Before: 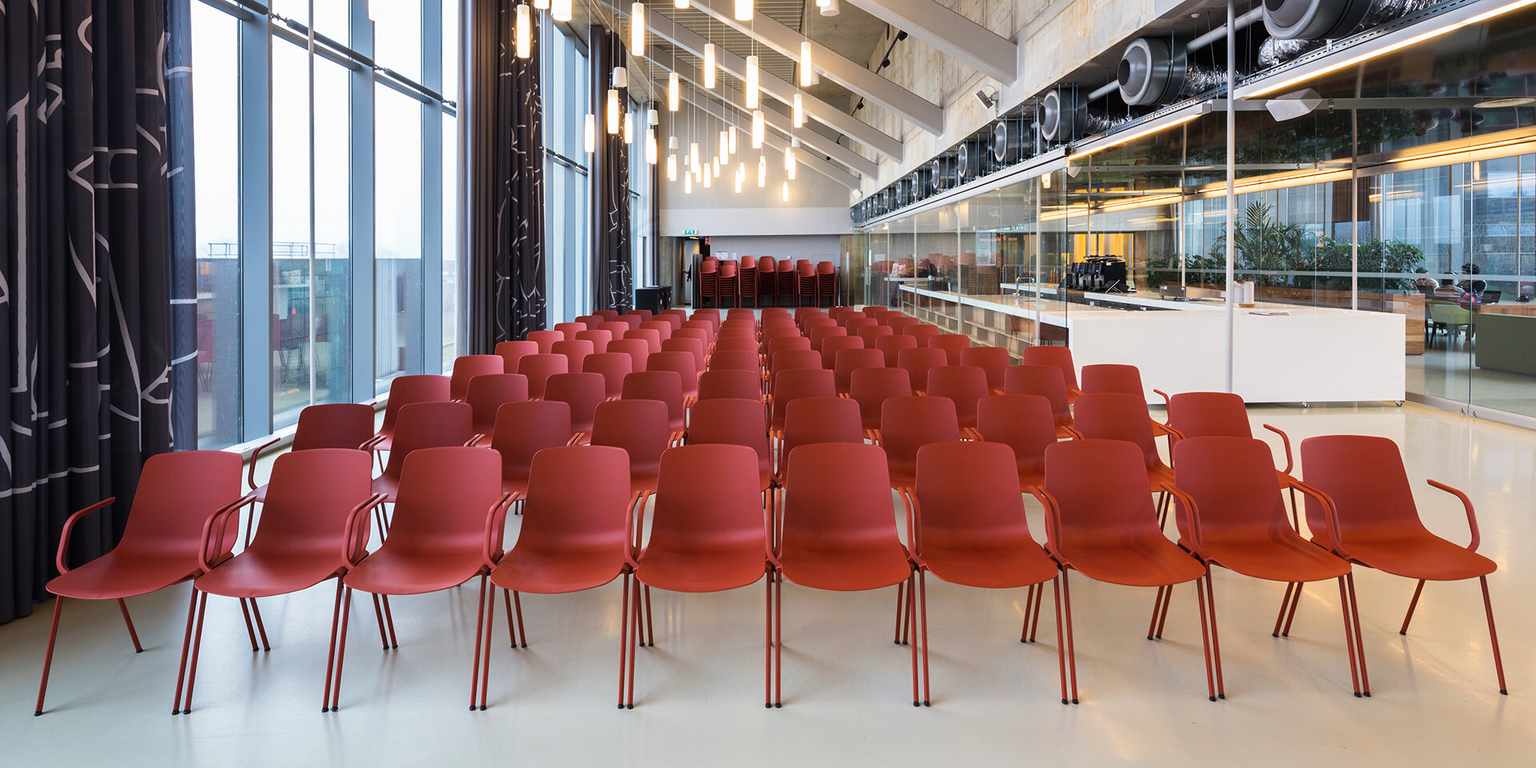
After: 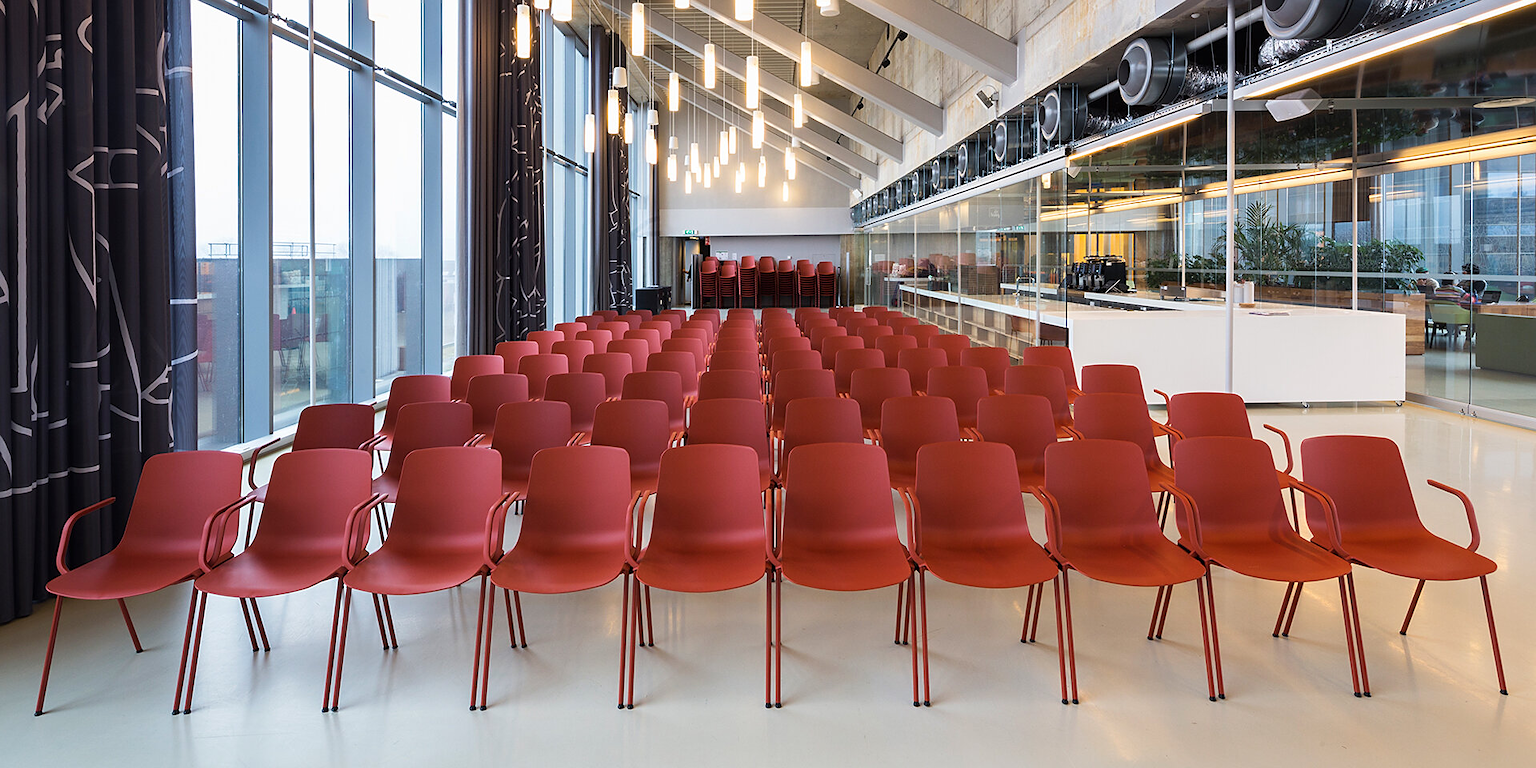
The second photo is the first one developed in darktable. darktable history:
sharpen: radius 1.536, amount 0.374, threshold 1.183
